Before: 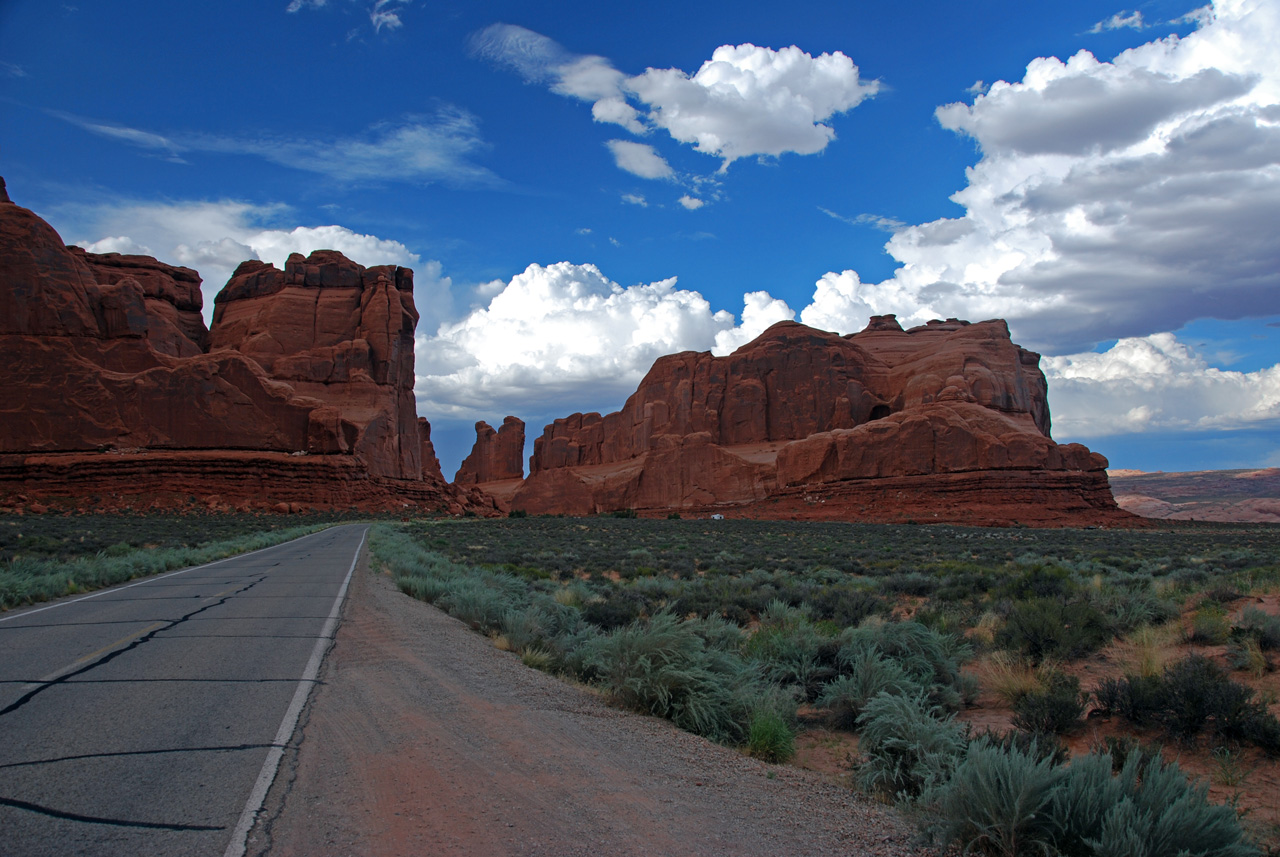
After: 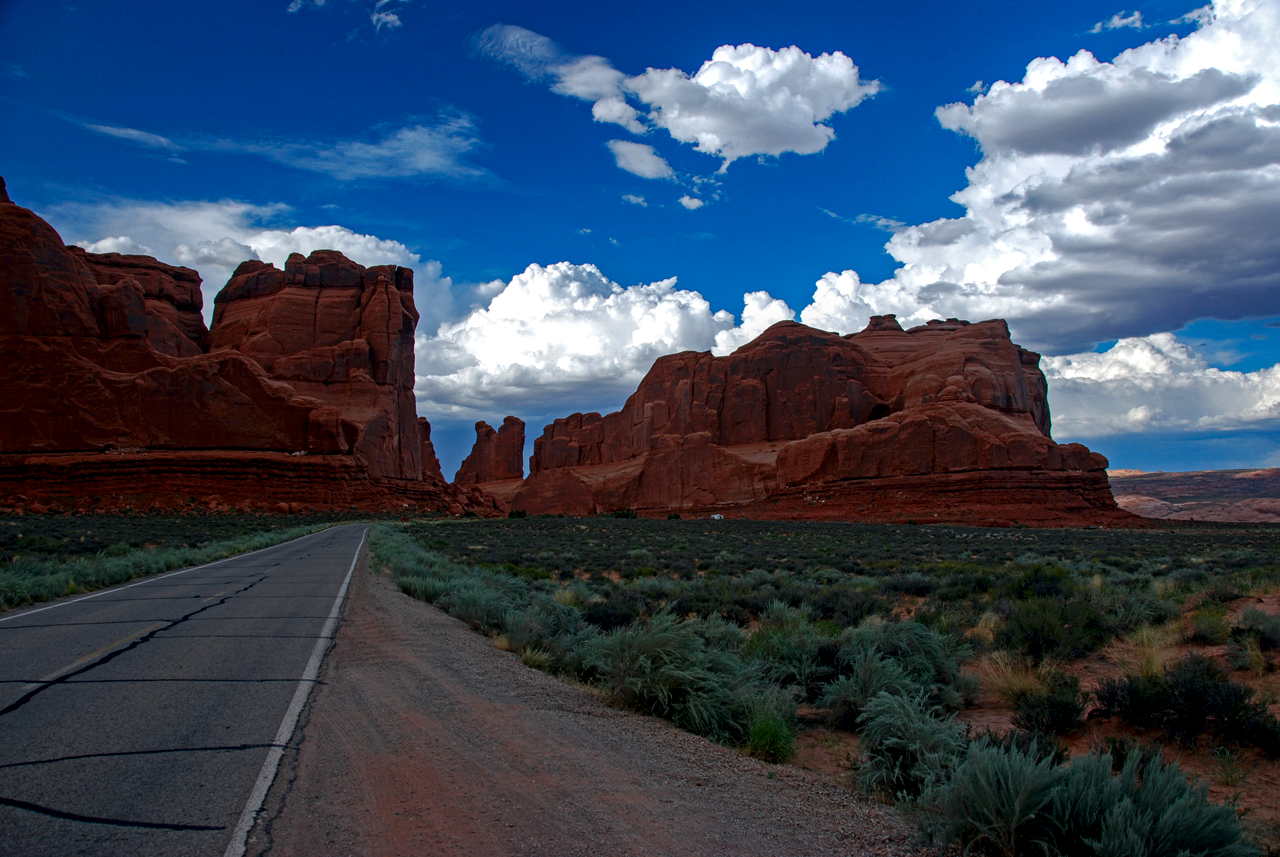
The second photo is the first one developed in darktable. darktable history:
contrast brightness saturation: contrast 0.068, brightness -0.153, saturation 0.114
local contrast: detail 130%
